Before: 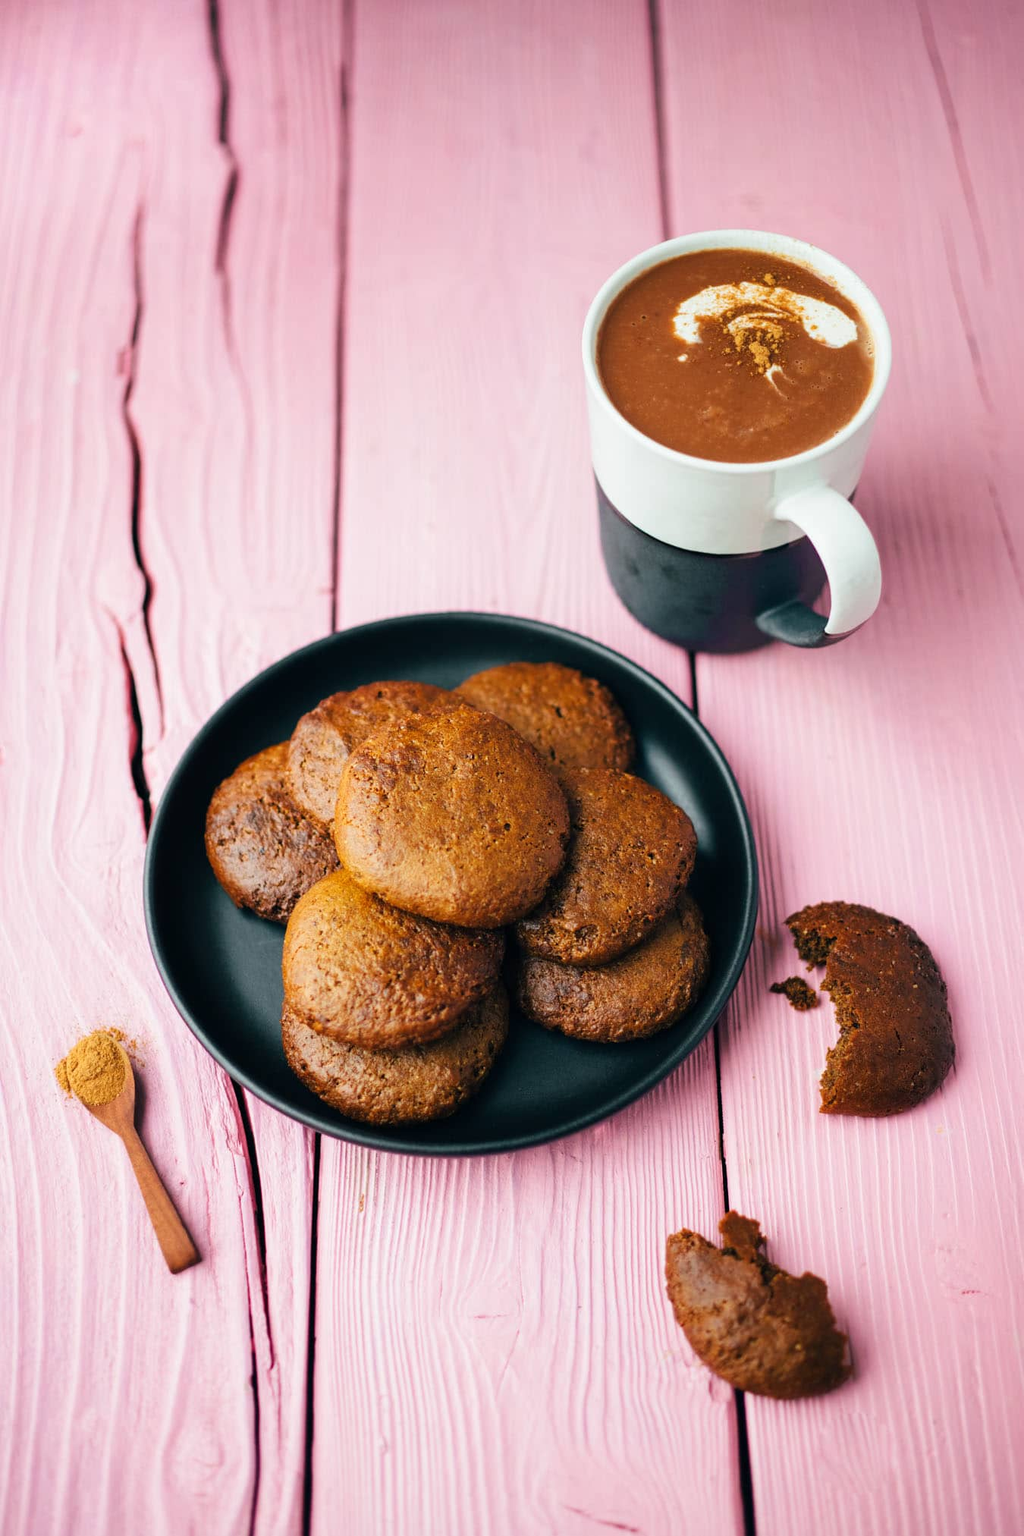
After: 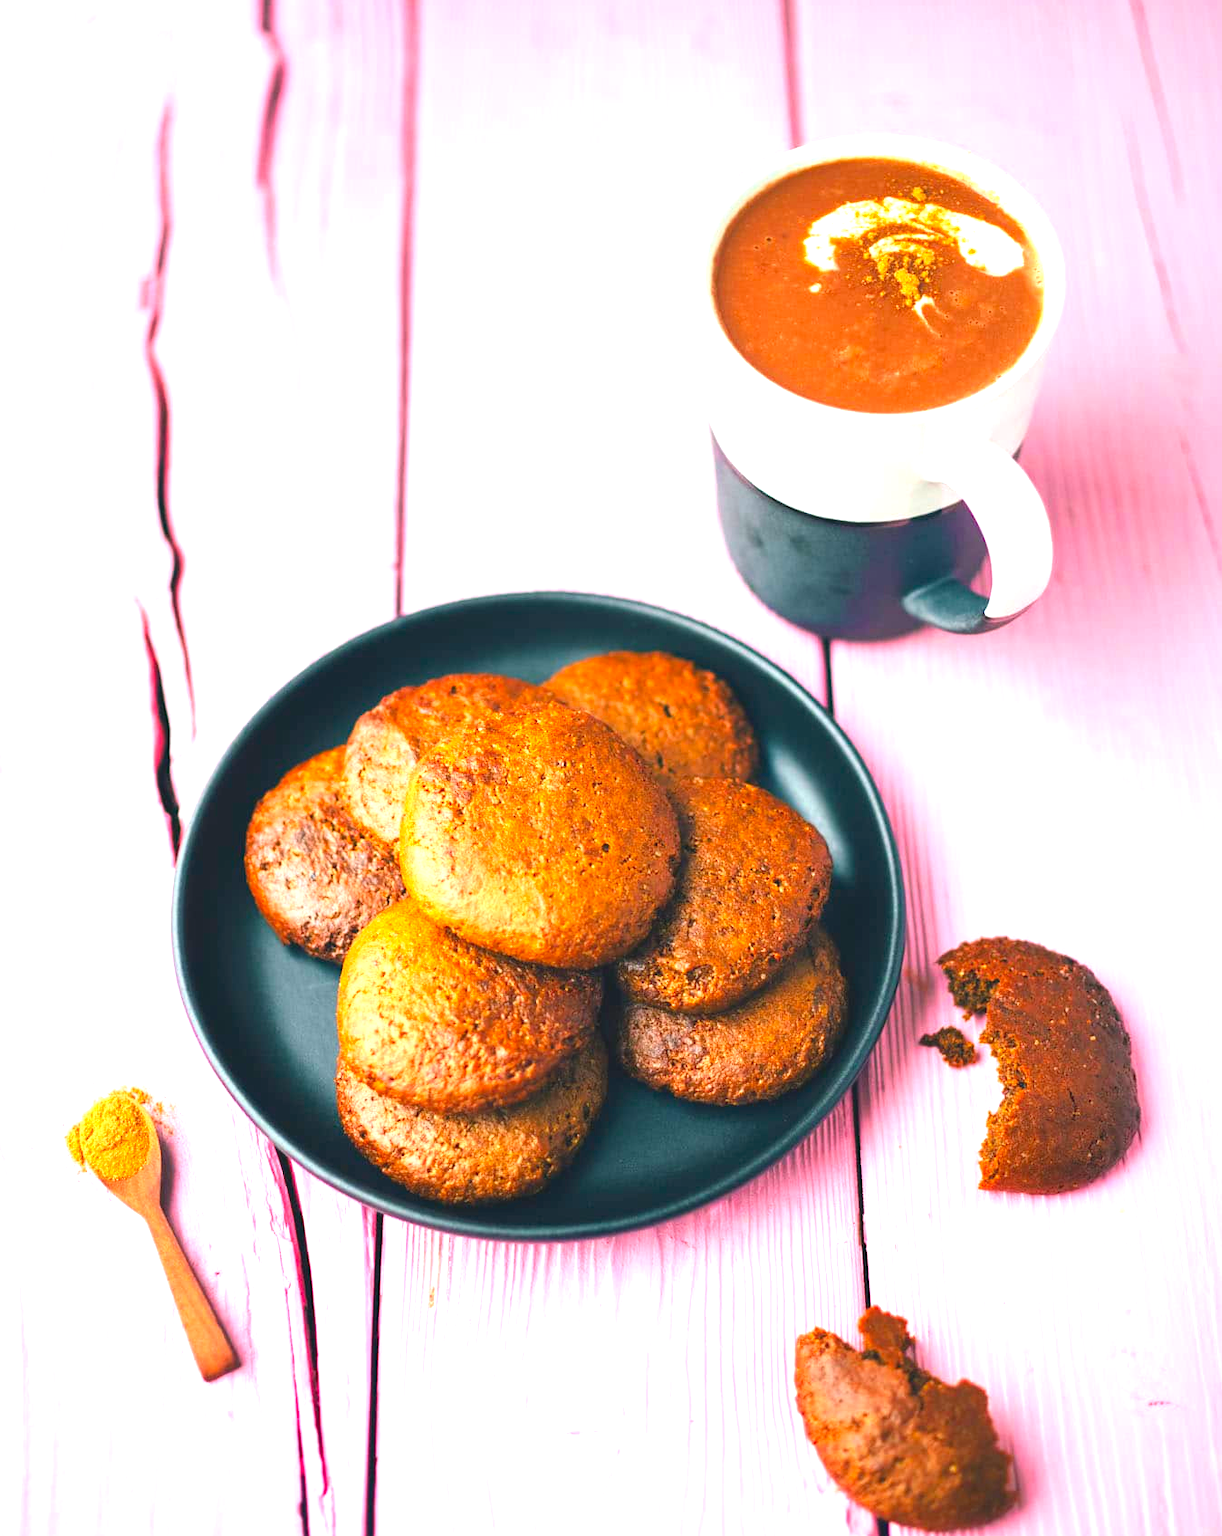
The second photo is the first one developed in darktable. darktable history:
exposure: black level correction 0, exposure 1.5 EV, compensate exposure bias true, compensate highlight preservation false
contrast brightness saturation: contrast -0.19, saturation 0.19
crop: top 7.625%, bottom 8.027%
